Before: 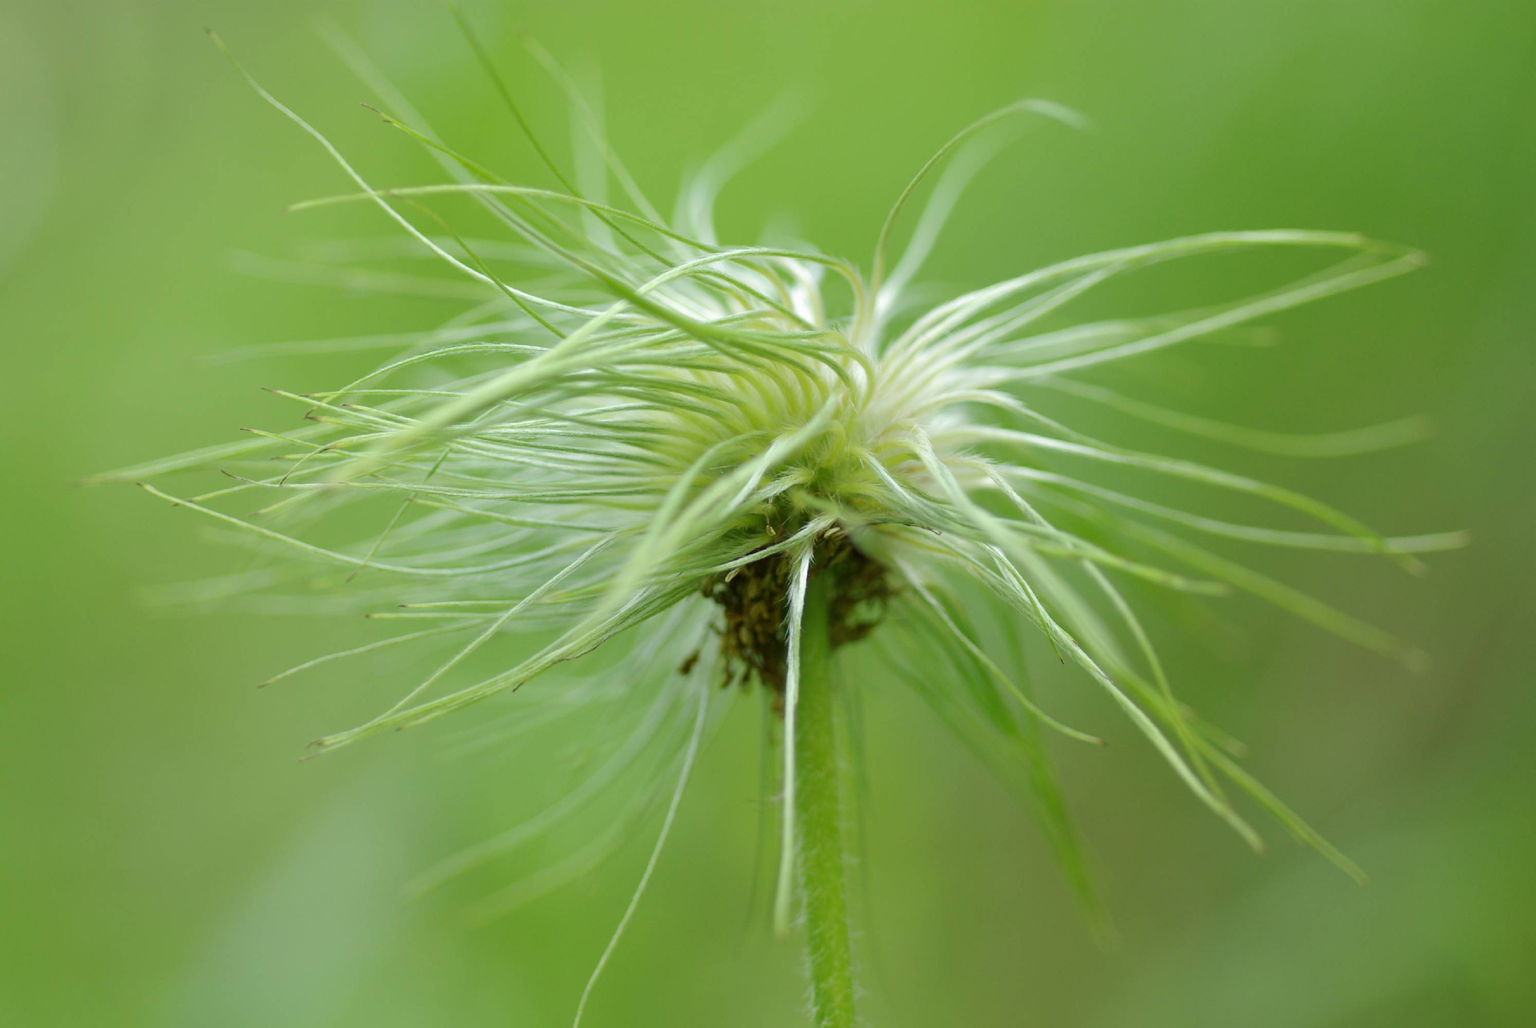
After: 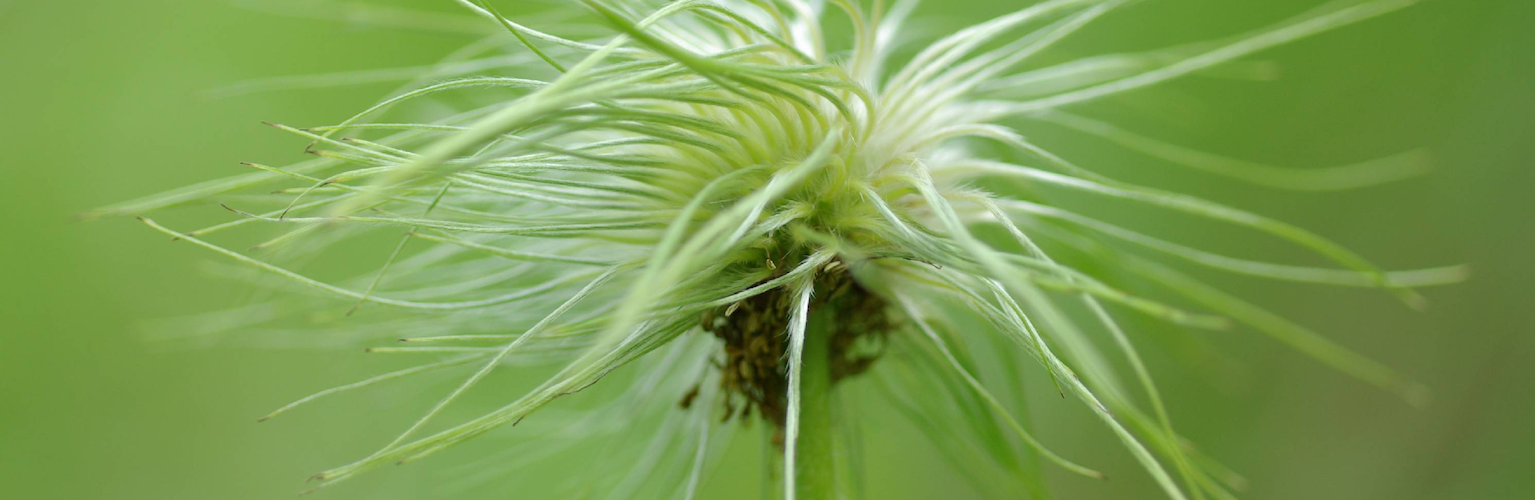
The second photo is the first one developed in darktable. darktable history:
crop and rotate: top 25.913%, bottom 25.405%
